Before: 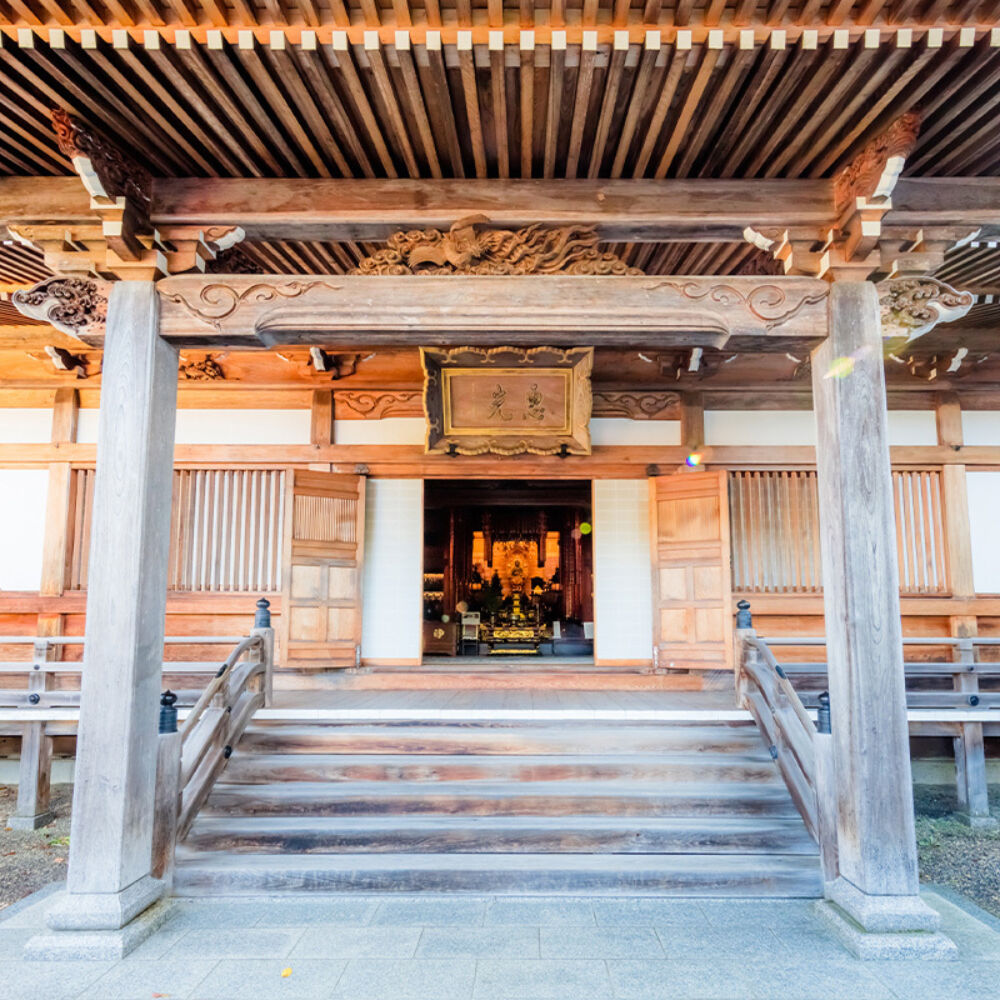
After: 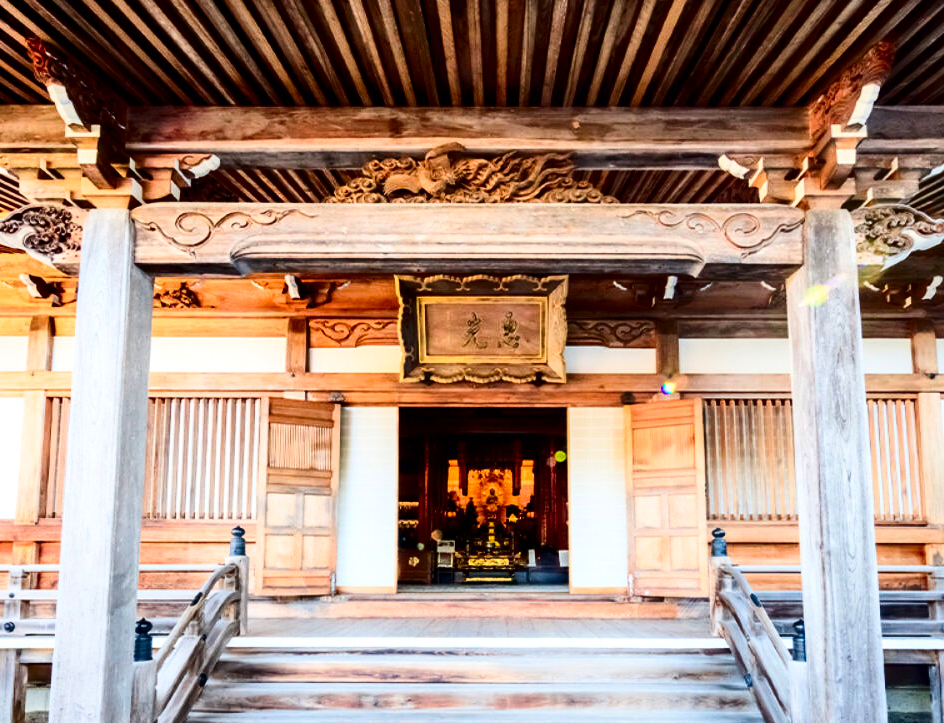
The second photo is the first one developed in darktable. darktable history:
local contrast: mode bilateral grid, contrast 24, coarseness 51, detail 124%, midtone range 0.2
crop: left 2.567%, top 7.289%, right 3.006%, bottom 20.312%
contrast brightness saturation: contrast 0.339, brightness -0.069, saturation 0.168
